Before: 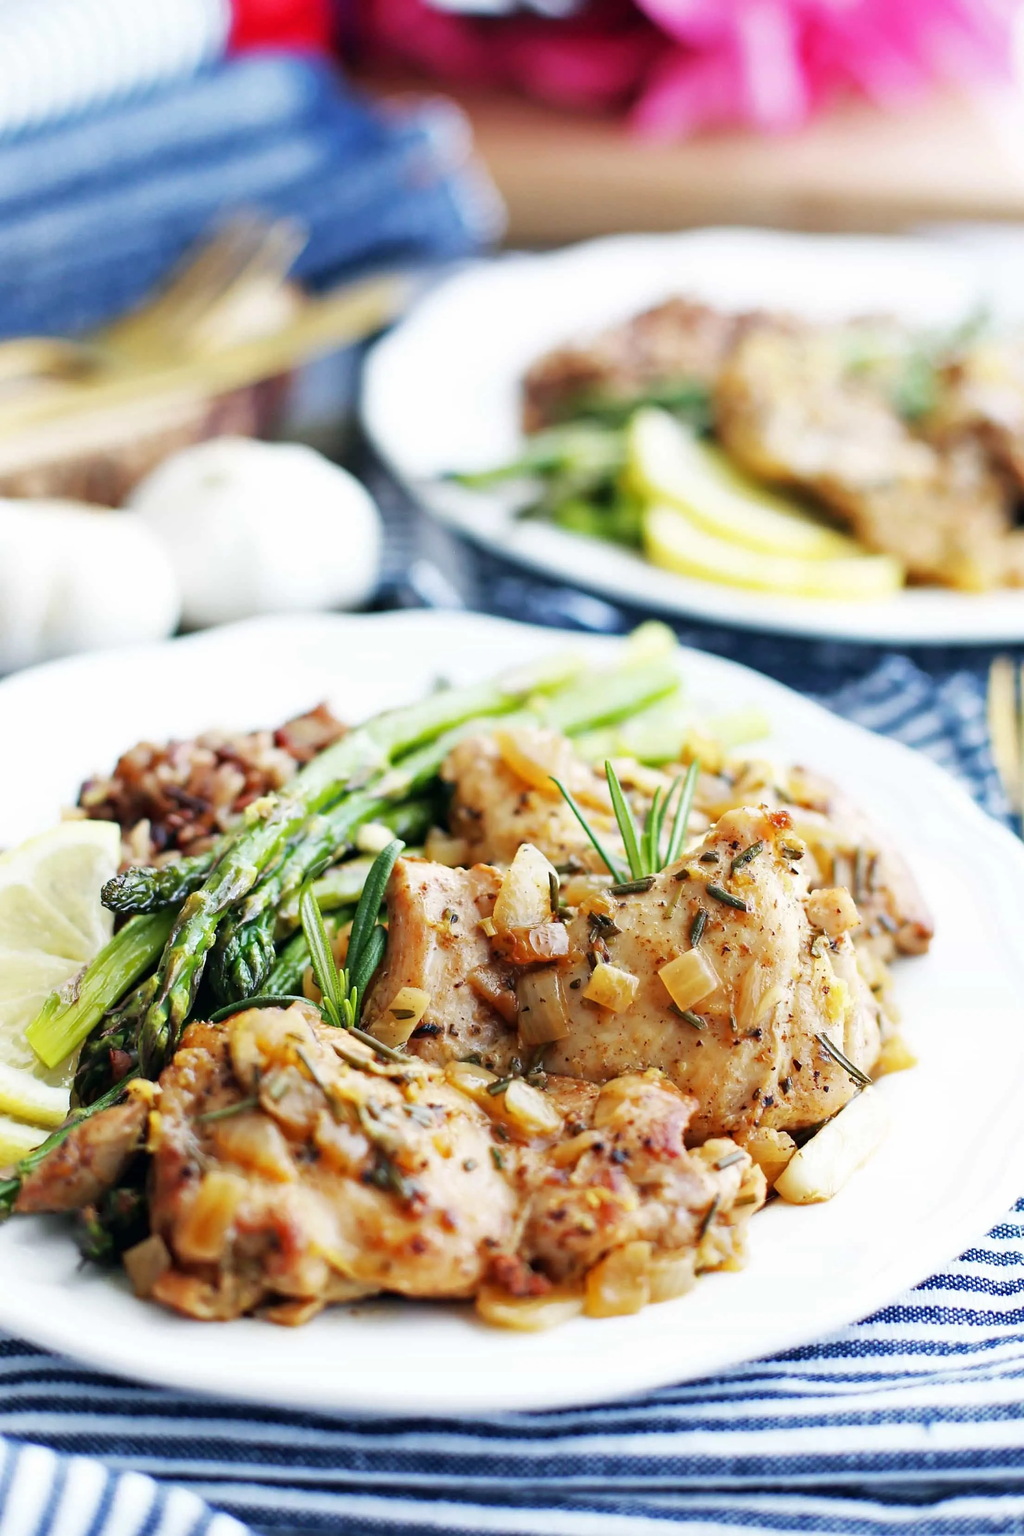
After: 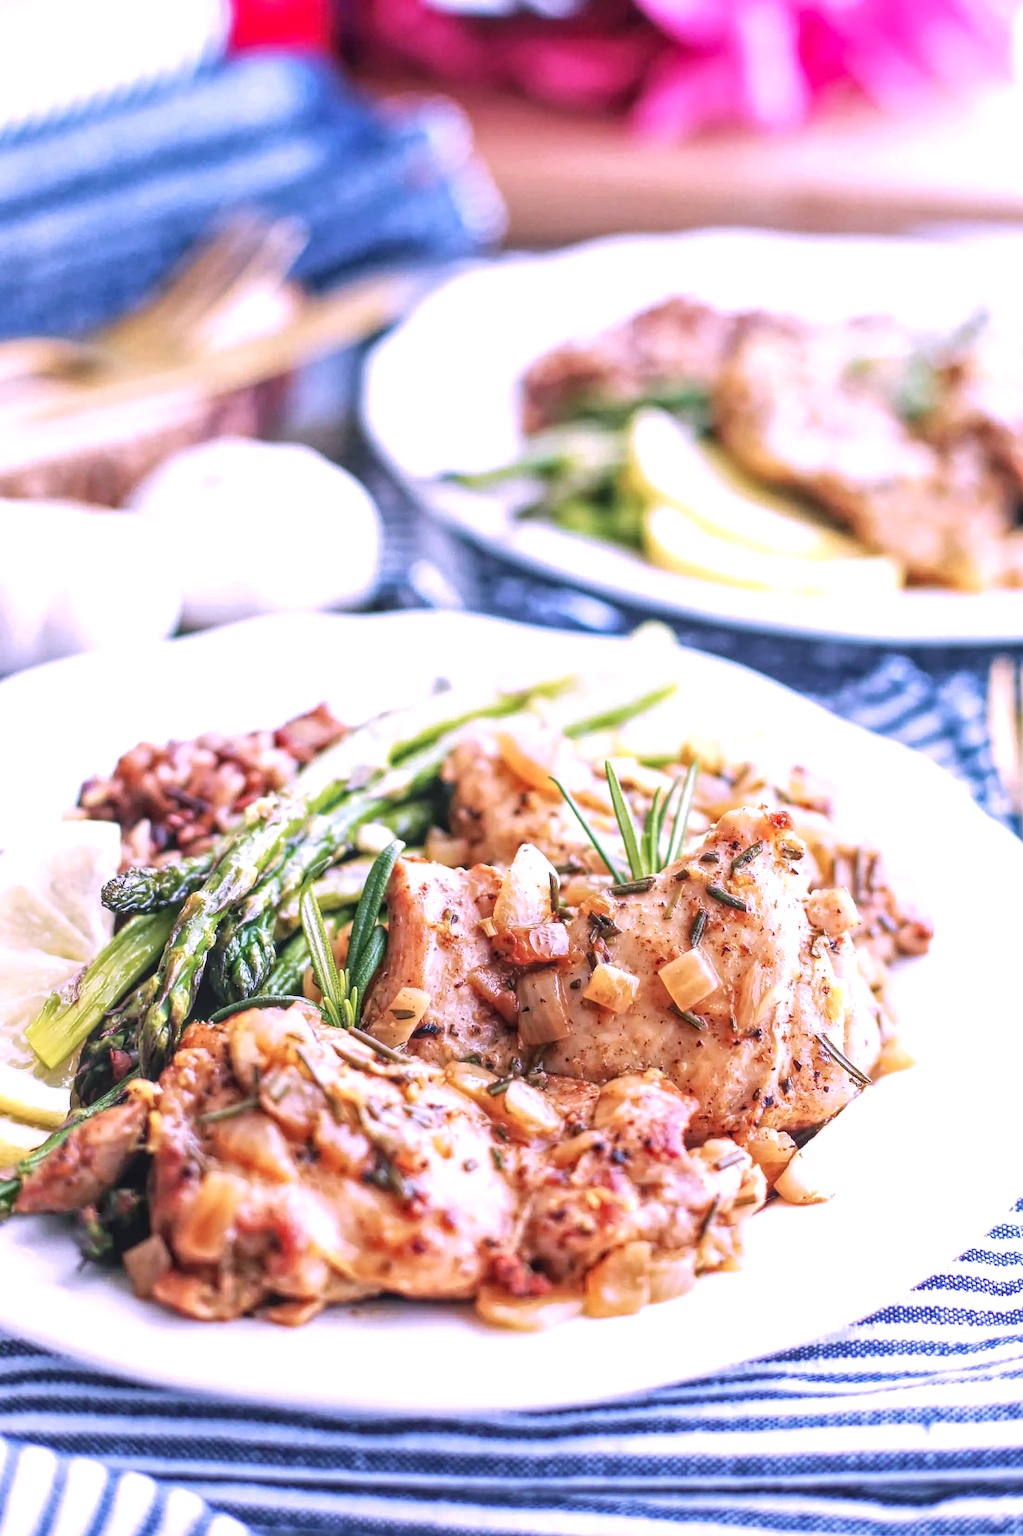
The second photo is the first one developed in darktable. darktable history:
local contrast: highlights 74%, shadows 55%, detail 176%, midtone range 0.212
exposure: exposure 0.238 EV, compensate exposure bias true, compensate highlight preservation false
color correction: highlights a* 15.47, highlights b* -20.67
velvia: strength 15.32%
